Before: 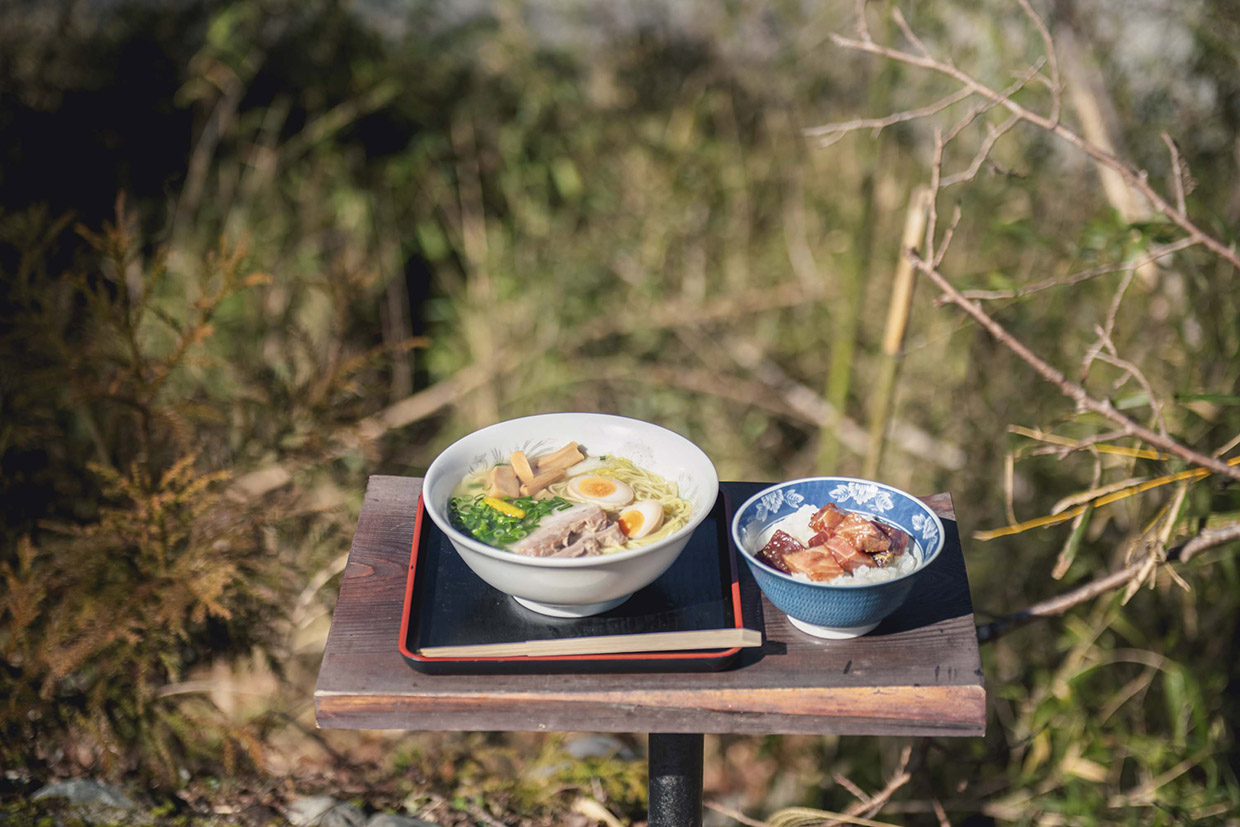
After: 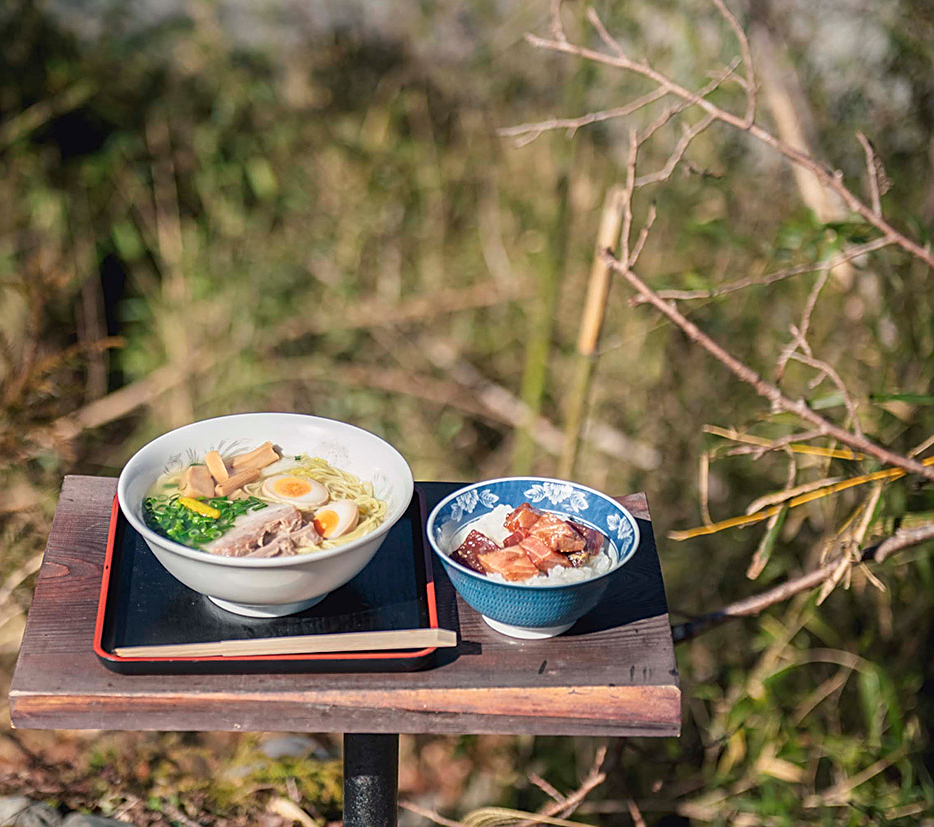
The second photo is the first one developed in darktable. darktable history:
sharpen: on, module defaults
crop and rotate: left 24.6%
